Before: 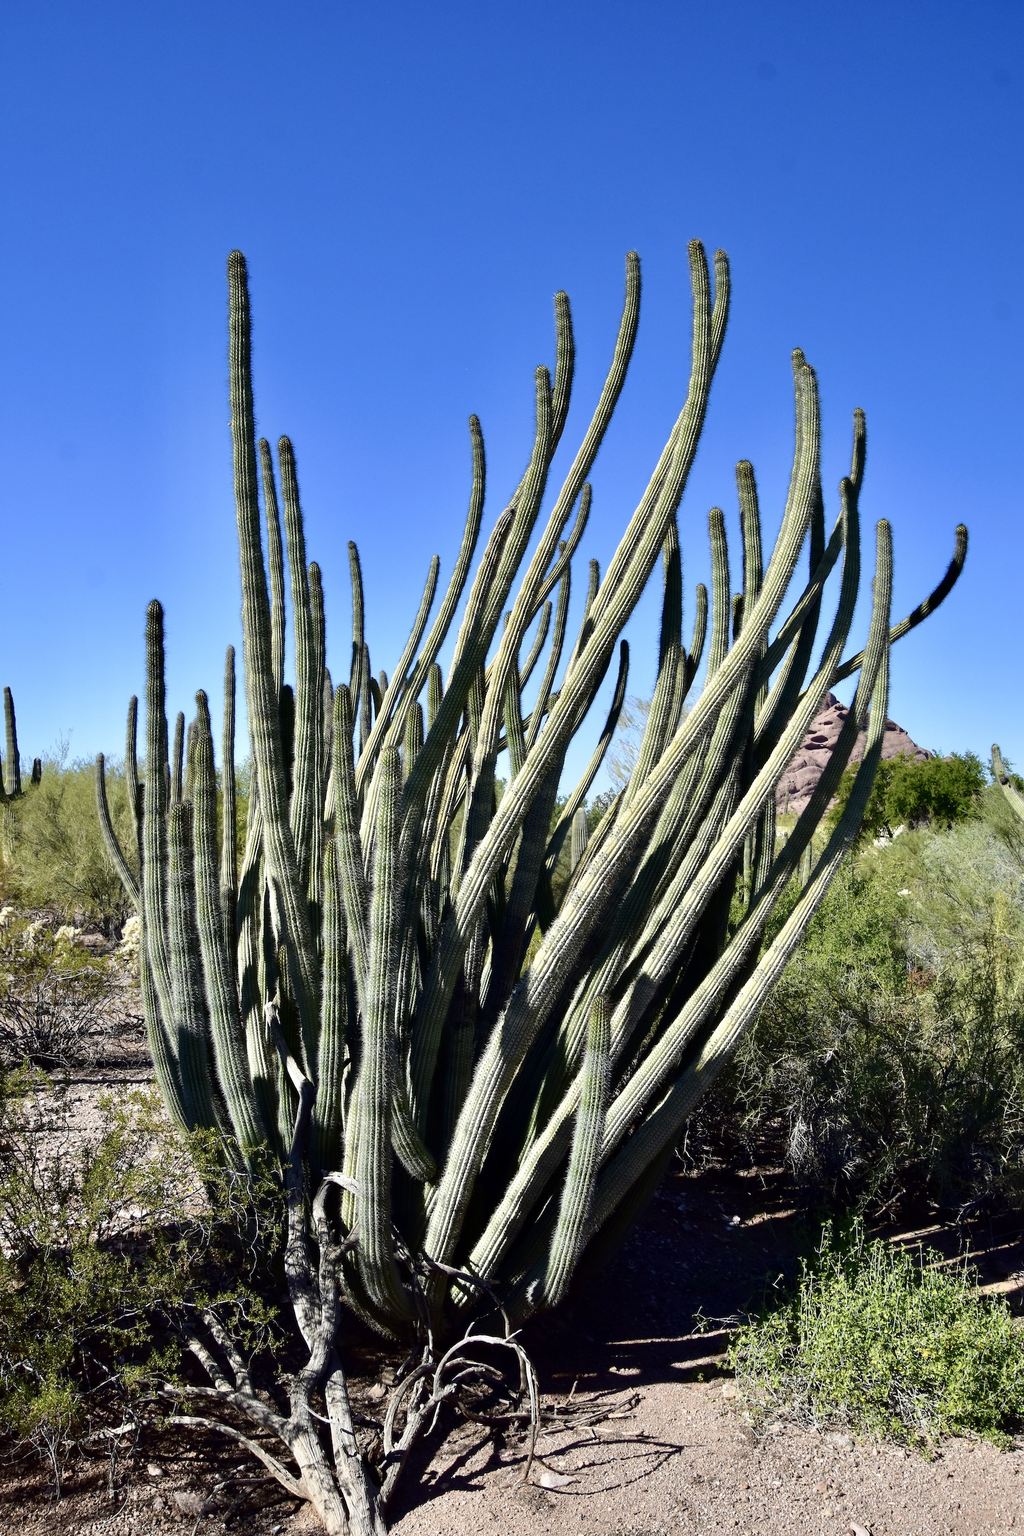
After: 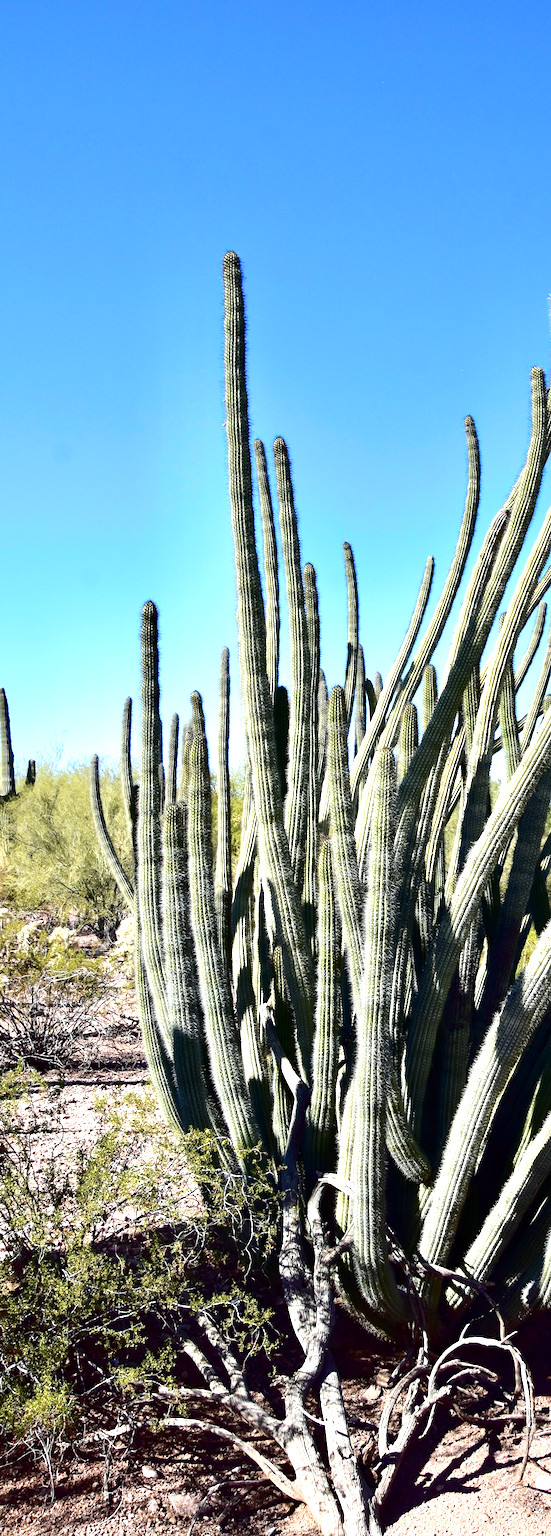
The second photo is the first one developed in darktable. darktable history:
tone curve: curves: ch0 [(0, 0) (0.105, 0.068) (0.181, 0.14) (0.28, 0.259) (0.384, 0.404) (0.485, 0.531) (0.638, 0.681) (0.87, 0.883) (1, 0.977)]; ch1 [(0, 0) (0.161, 0.092) (0.35, 0.33) (0.379, 0.401) (0.456, 0.469) (0.501, 0.499) (0.516, 0.524) (0.562, 0.569) (0.635, 0.646) (1, 1)]; ch2 [(0, 0) (0.371, 0.362) (0.437, 0.437) (0.5, 0.5) (0.53, 0.524) (0.56, 0.561) (0.622, 0.606) (1, 1)], color space Lab, independent channels, preserve colors none
exposure: exposure 1.061 EV, compensate highlight preservation false
crop: left 0.587%, right 45.588%, bottom 0.086%
